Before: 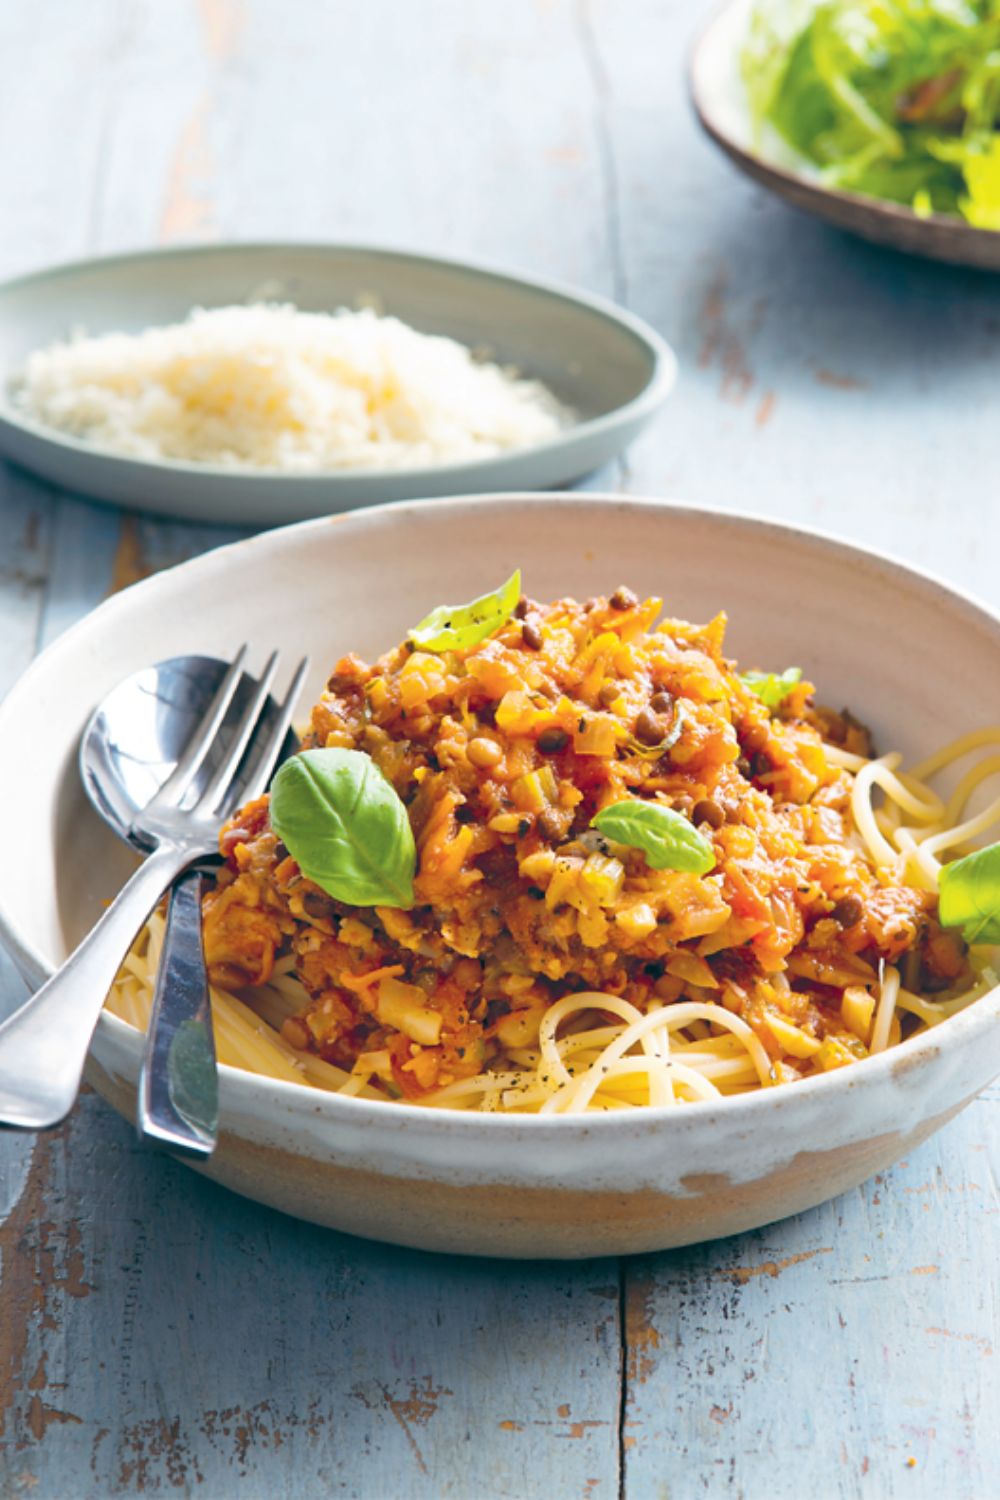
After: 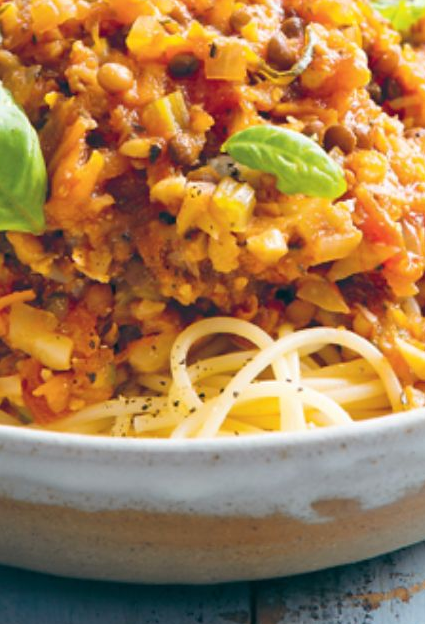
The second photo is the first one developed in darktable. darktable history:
crop: left 36.927%, top 45.026%, right 20.485%, bottom 13.364%
